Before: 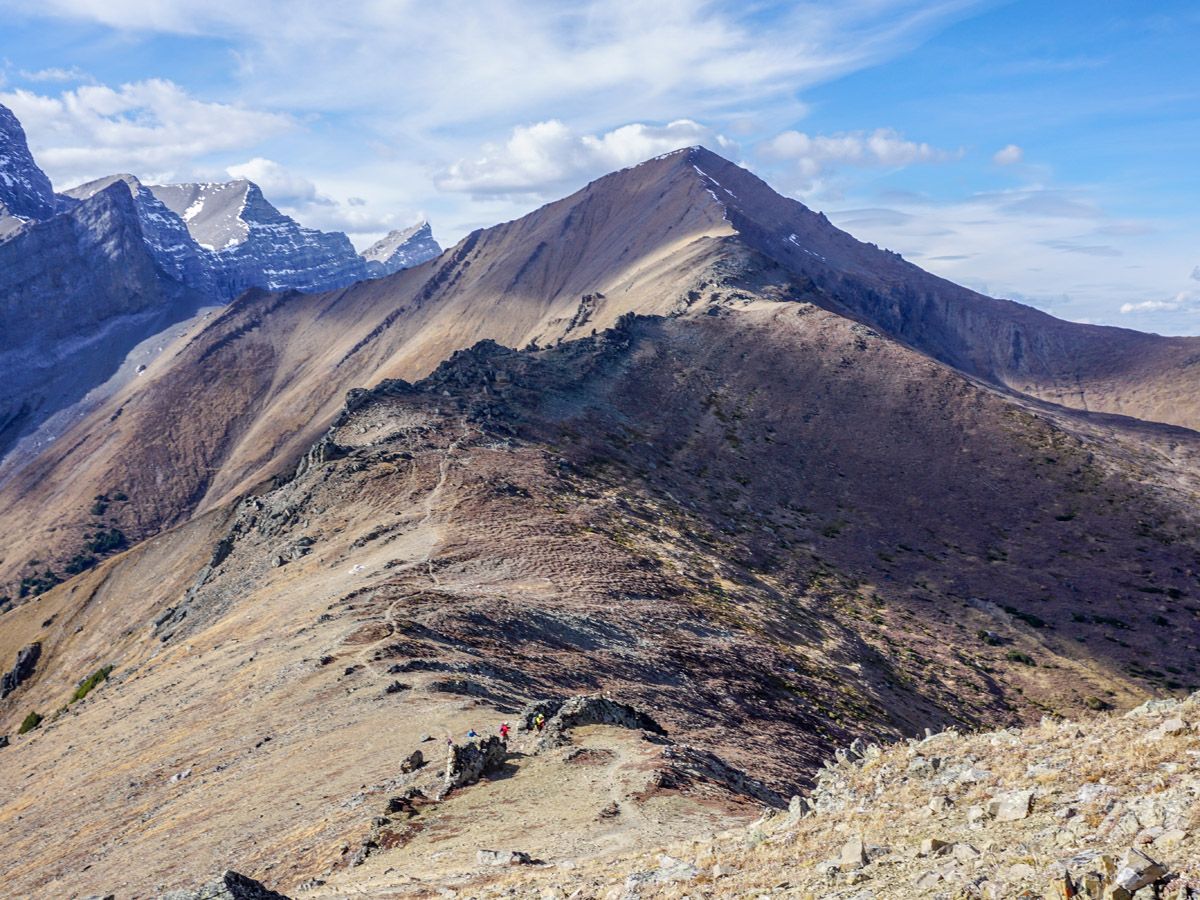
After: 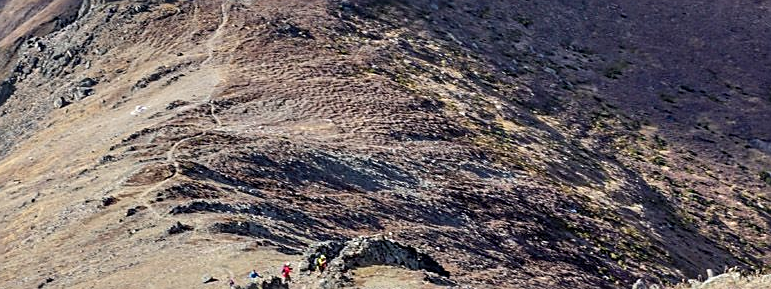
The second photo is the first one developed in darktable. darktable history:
crop: left 18.179%, top 51.01%, right 17.546%, bottom 16.858%
sharpen: on, module defaults
shadows and highlights: shadows 36.65, highlights -27.79, soften with gaussian
